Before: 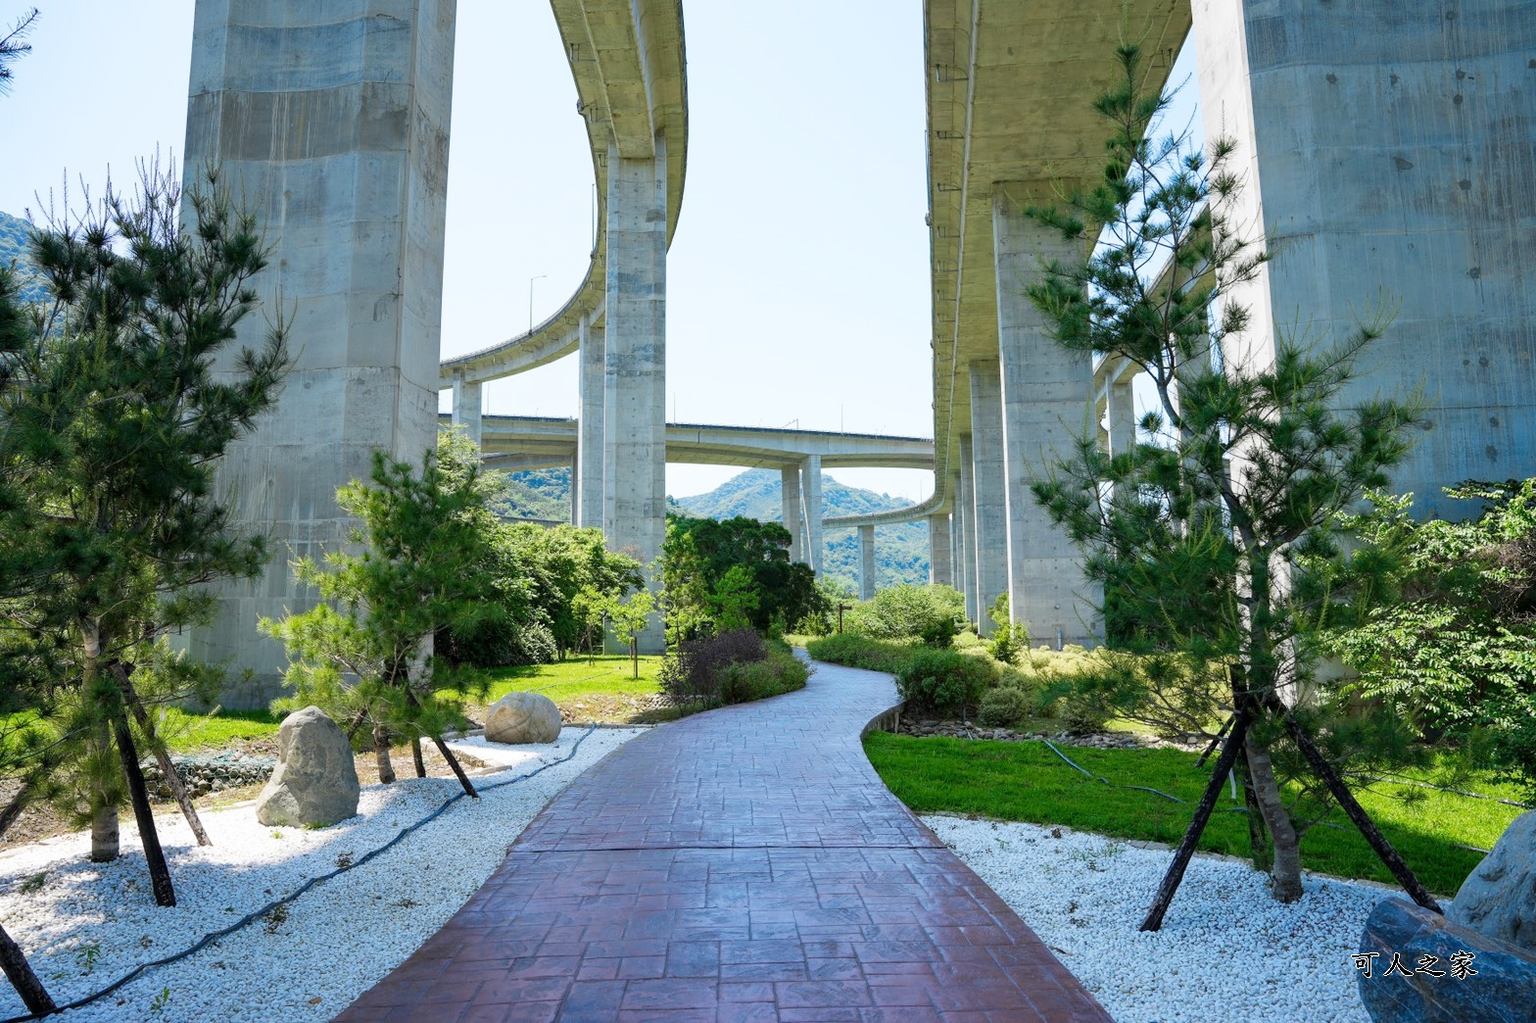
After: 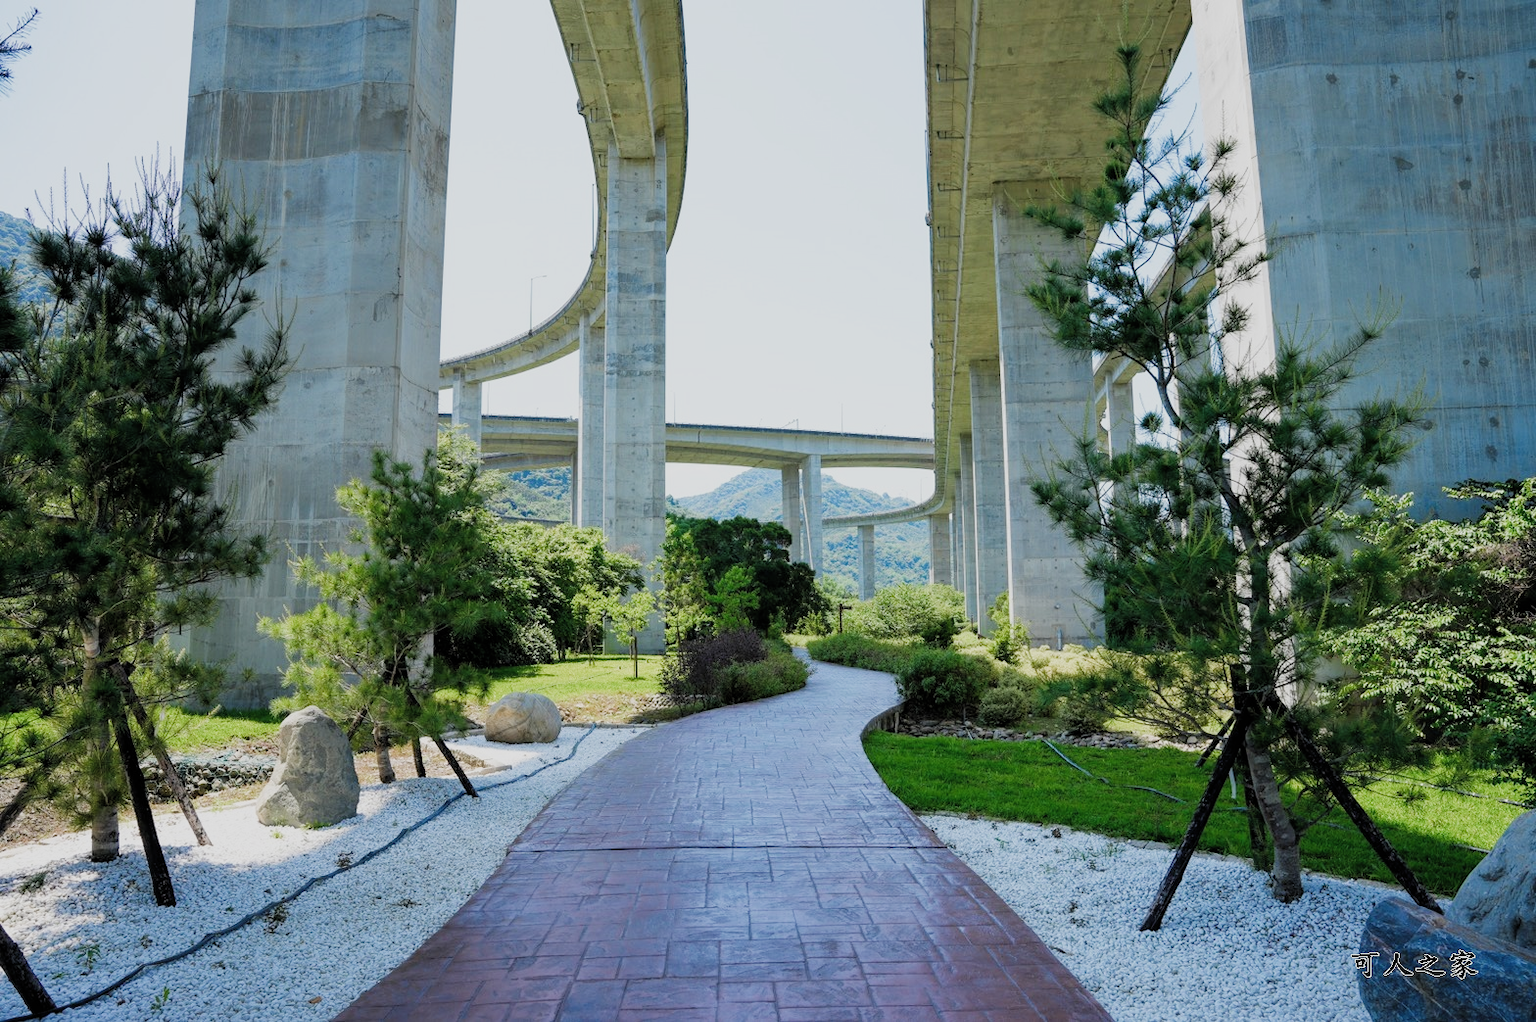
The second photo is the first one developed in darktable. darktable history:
filmic rgb: black relative exposure -8.02 EV, white relative exposure 3.81 EV, hardness 4.34, color science v4 (2020)
